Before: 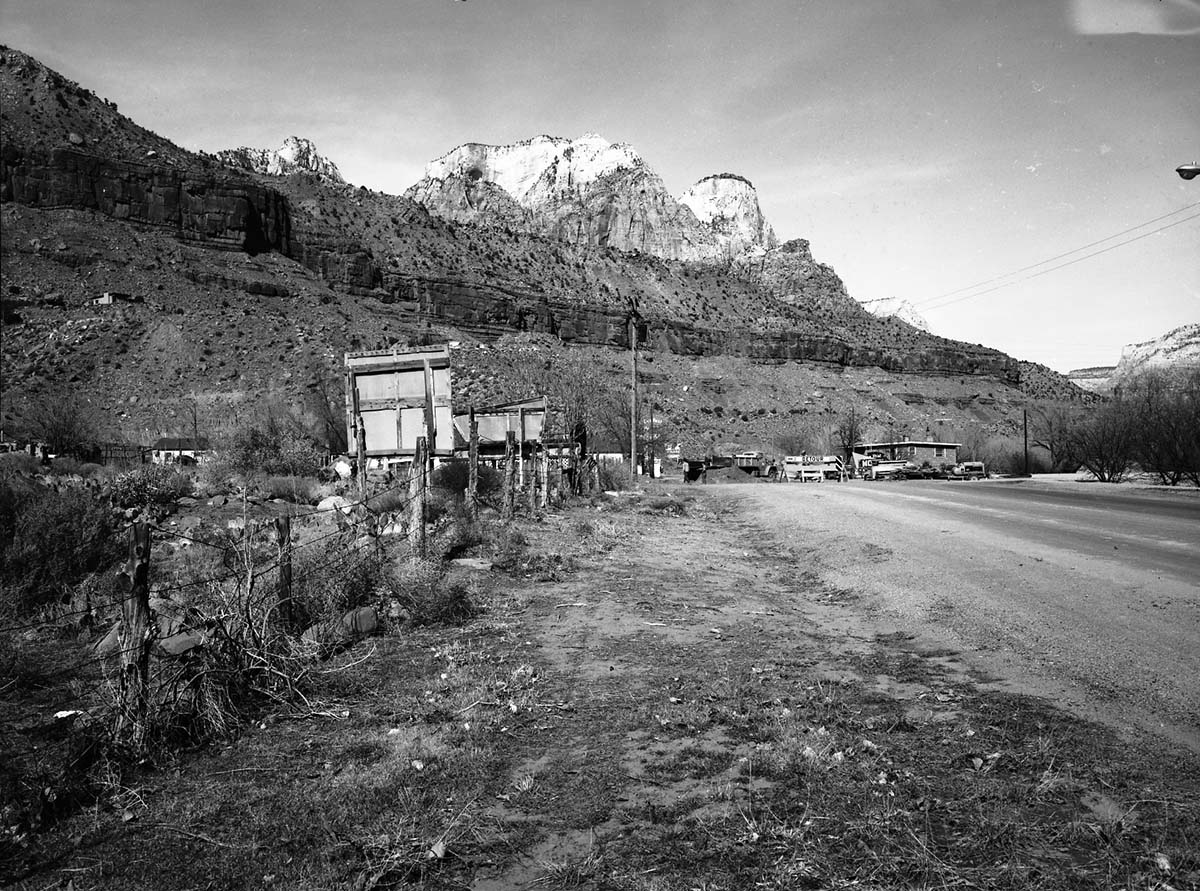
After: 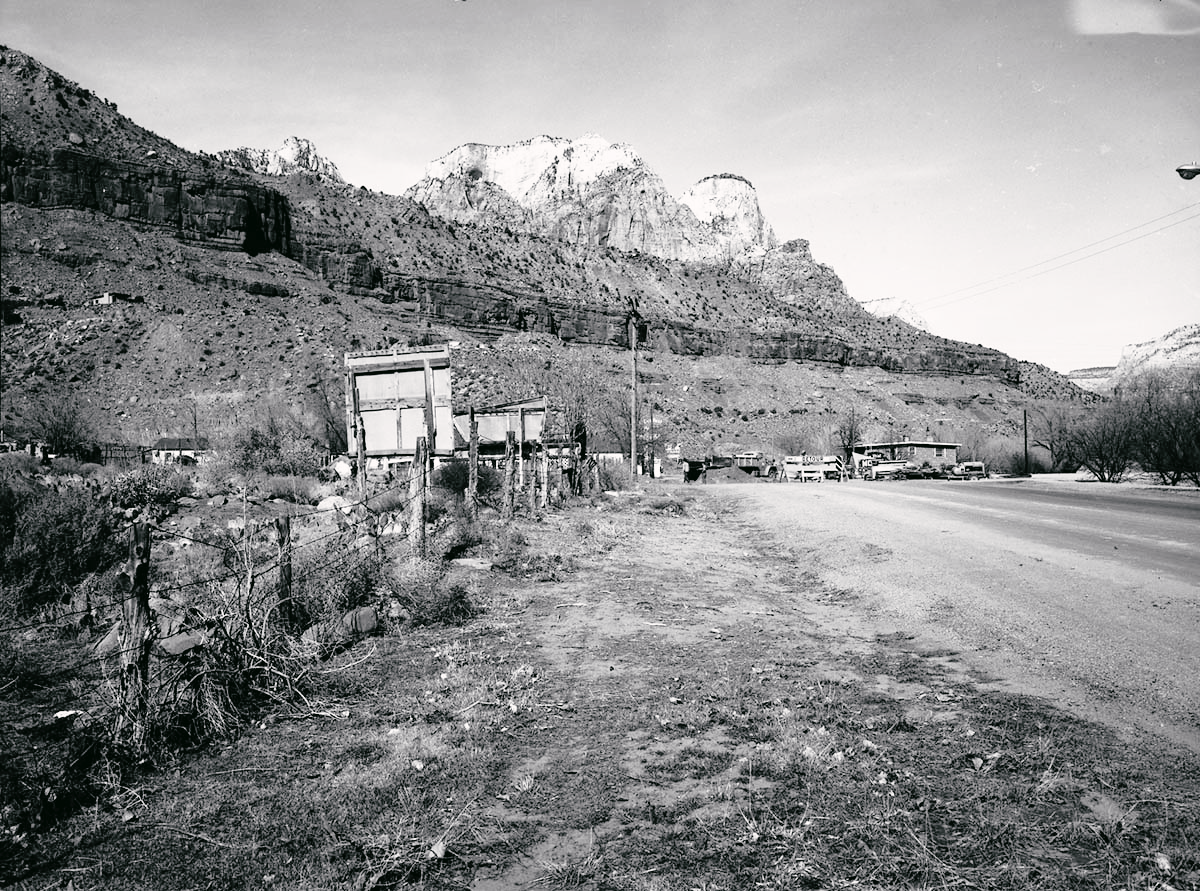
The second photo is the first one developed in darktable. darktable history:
tone curve: curves: ch0 [(0, 0) (0.003, 0.003) (0.011, 0.006) (0.025, 0.015) (0.044, 0.025) (0.069, 0.034) (0.1, 0.052) (0.136, 0.092) (0.177, 0.157) (0.224, 0.228) (0.277, 0.305) (0.335, 0.392) (0.399, 0.466) (0.468, 0.543) (0.543, 0.612) (0.623, 0.692) (0.709, 0.78) (0.801, 0.865) (0.898, 0.935) (1, 1)], preserve colors none
color look up table: target L [91.82, 91.32, 93.6, 90.09, 87.57, 65.02, 67.64, 59.02, 58.12, 40.56, 38.55, 17.4, 200.1, 83.56, 65.96, 65.51, 65.23, 62.63, 50.14, 48.77, 44.24, 42.38, 40.79, 24.3, 20.89, 15.1, 78.82, 77.63, 69.52, 66.03, 60.78, 59.59, 55.16, 49.19, 48.85, 41.91, 36.33, 34.22, 34.02, 29.57, 13.41, 8.541, 97.49, 91.97, 76.95, 56.56, 54.2, 52.66, 33.21], target a [-36.31, -14.68, -20.38, -32.76, -53.12, -23.95, -12.82, -33.93, -55.92, -18.01, -34.43, -16.55, 0, 1.525, 14.95, 29.71, 5.667, 40.06, 53.52, 72.11, 43.67, 26.08, 14.26, 29.85, 30.56, -0.196, 25.38, 6.209, 35.91, 37.41, 15.29, 69.59, 61.3, 24.86, 0.744, 55.93, 27.18, 31.42, 57.79, 12.18, 27.56, 7.387, -1.188, -29.48, -12.26, 0.883, -3.96, -23.72, -14.01], target b [29.59, 31.56, 6.961, 14.52, 27.9, 44.48, 7.118, 8.281, 34.76, 17.86, 26.26, 19.47, 0, 62.81, 17.23, 52.67, 59.83, 65.64, 15.03, 41.08, 46.03, 23.14, 39.45, 29.05, 4.279, 11.46, -23.45, -4.445, 2.29, -46.17, -49.47, -53.75, -25.02, -9.046, -1.062, -0.213, -43.37, -85.73, -76.53, -56.8, -46.9, -7.854, -0.425, -9.089, -30.77, -19.31, -43.58, -18.67, -6.408], num patches 49
